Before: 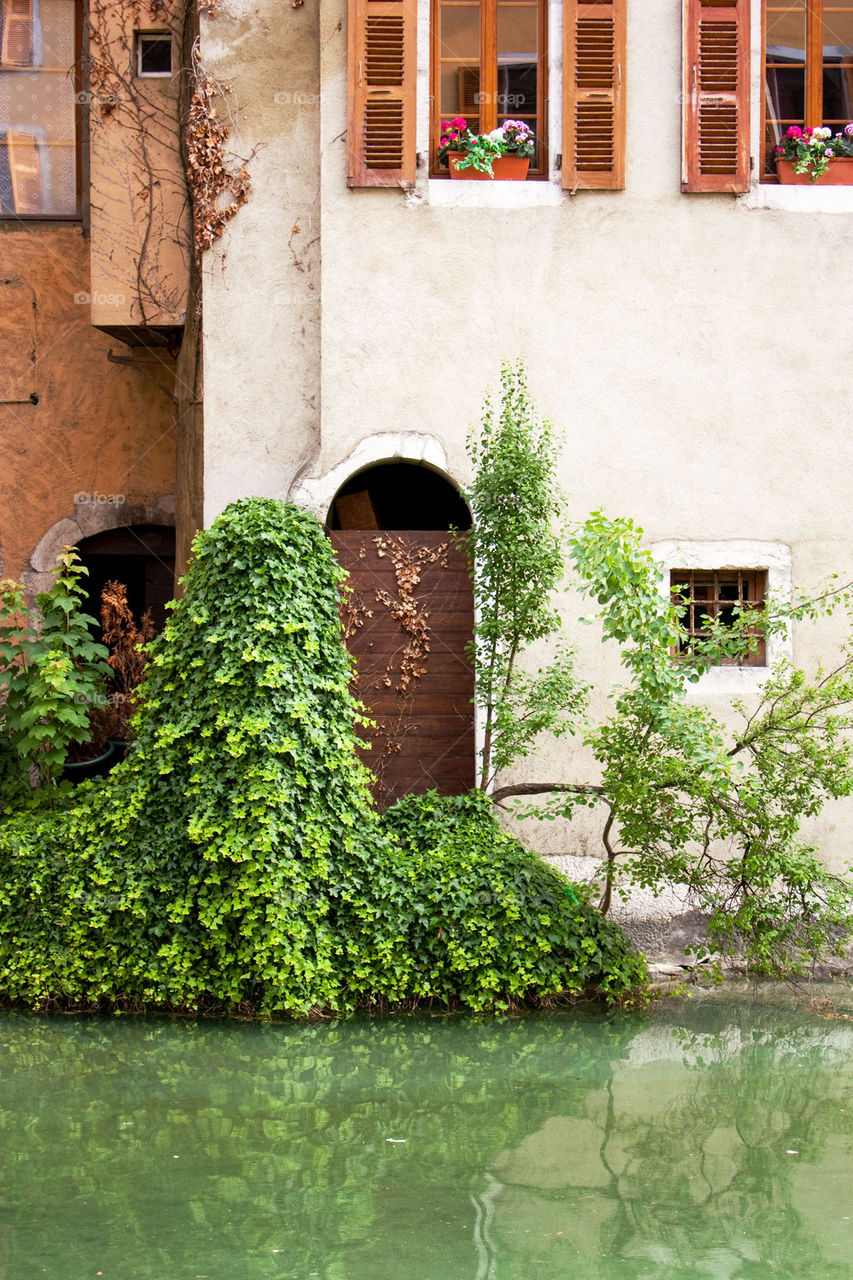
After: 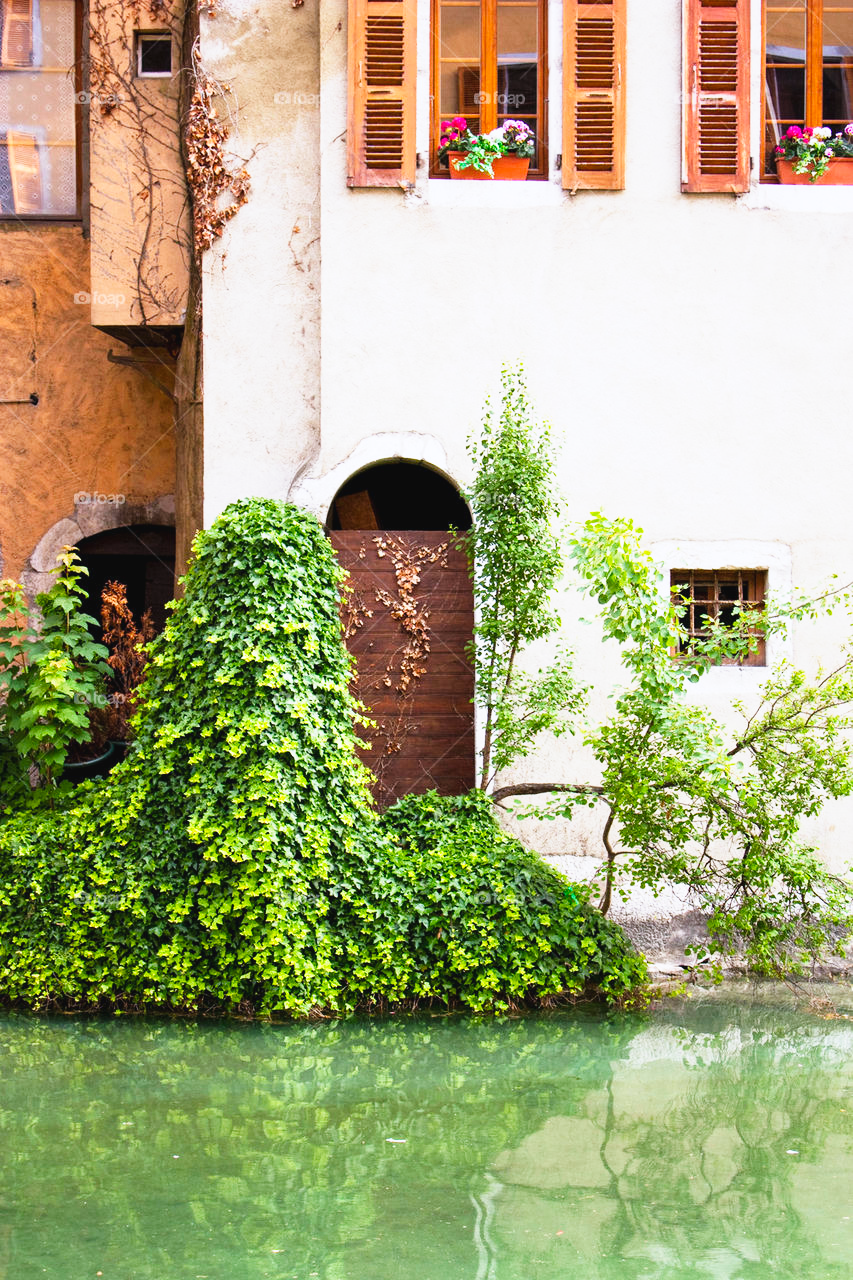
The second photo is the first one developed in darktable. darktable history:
tone curve: curves: ch0 [(0.003, 0.029) (0.202, 0.232) (0.46, 0.56) (0.611, 0.739) (0.843, 0.941) (1, 0.99)]; ch1 [(0, 0) (0.35, 0.356) (0.45, 0.453) (0.508, 0.515) (0.617, 0.601) (1, 1)]; ch2 [(0, 0) (0.456, 0.469) (0.5, 0.5) (0.556, 0.566) (0.635, 0.642) (1, 1)], preserve colors none
color calibration: output colorfulness [0, 0.315, 0, 0], illuminant as shot in camera, x 0.358, y 0.373, temperature 4628.91 K
